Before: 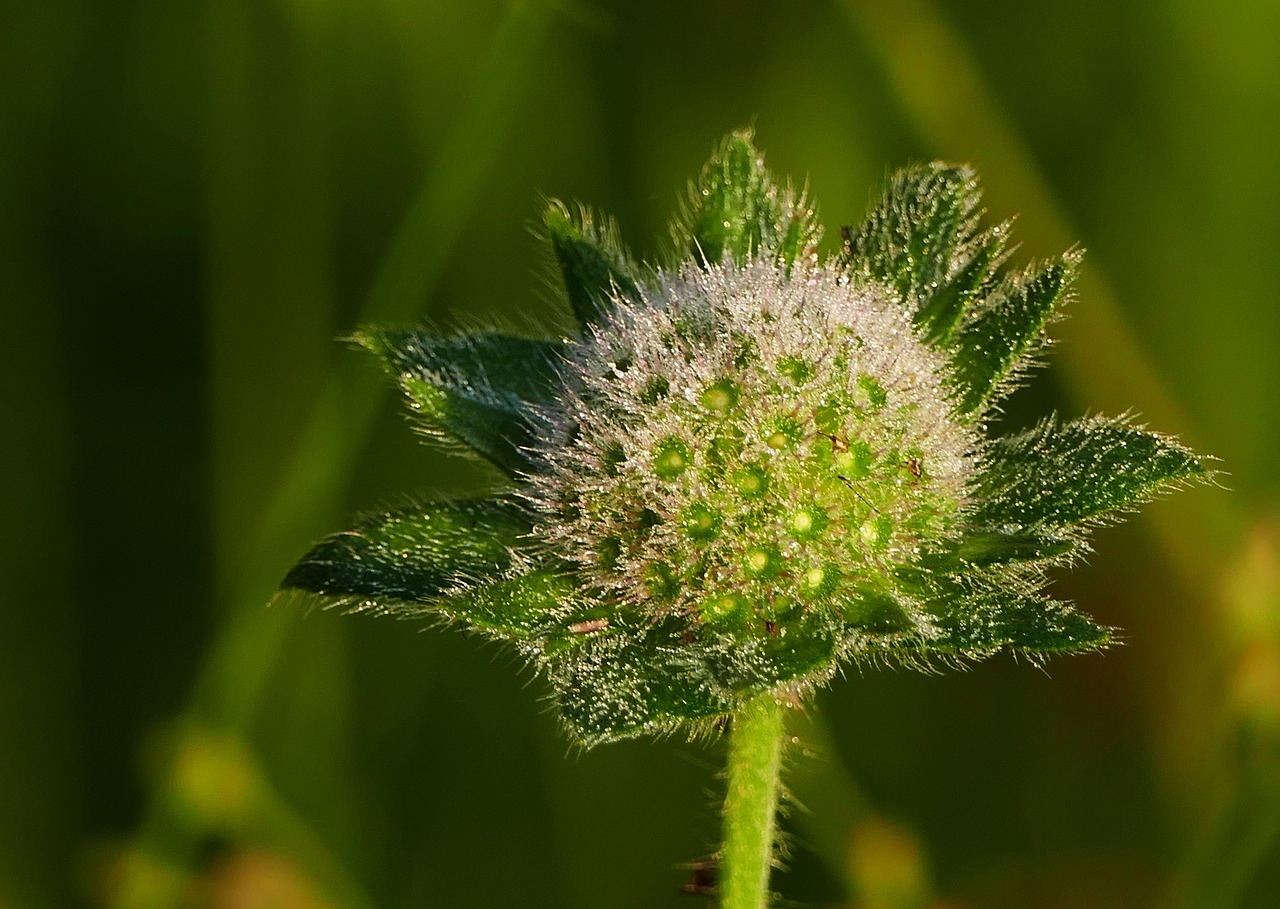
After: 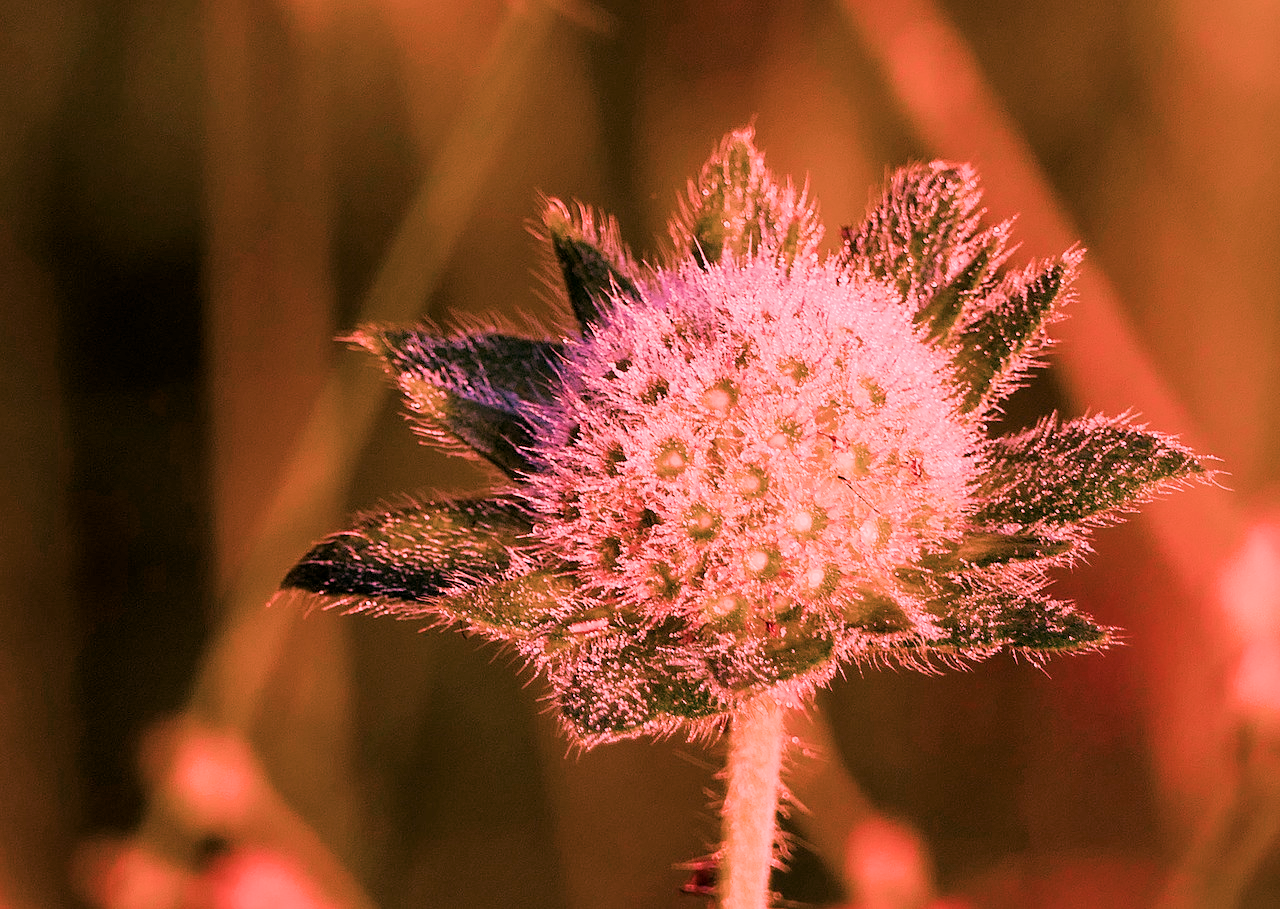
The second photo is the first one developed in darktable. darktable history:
white balance: red 2.672, blue 1.347
filmic rgb "scene-referred default": black relative exposure -7.65 EV, white relative exposure 4.56 EV, hardness 3.61
color balance: mode lift, gamma, gain (sRGB)
color calibration: illuminant custom, x 0.39, y 0.405, temperature 3927.1 K
local contrast: highlights 100%, shadows 100%, detail 120%, midtone range 0.2
color zones: curves: ch0 [(0, 0.613) (0.01, 0.613) (0.245, 0.448) (0.498, 0.529) (0.642, 0.665) (0.879, 0.777) (0.99, 0.613)]; ch1 [(0.198, 0.374) (0.75, 0.5)], mix -121.96%
color balance rgb "1": shadows lift › hue 87.51°, highlights gain › chroma 4.8%, highlights gain › hue 63.14°, global offset › chroma 0.06%, global offset › hue 102.71°, linear chroma grading › global chroma 0.5%
